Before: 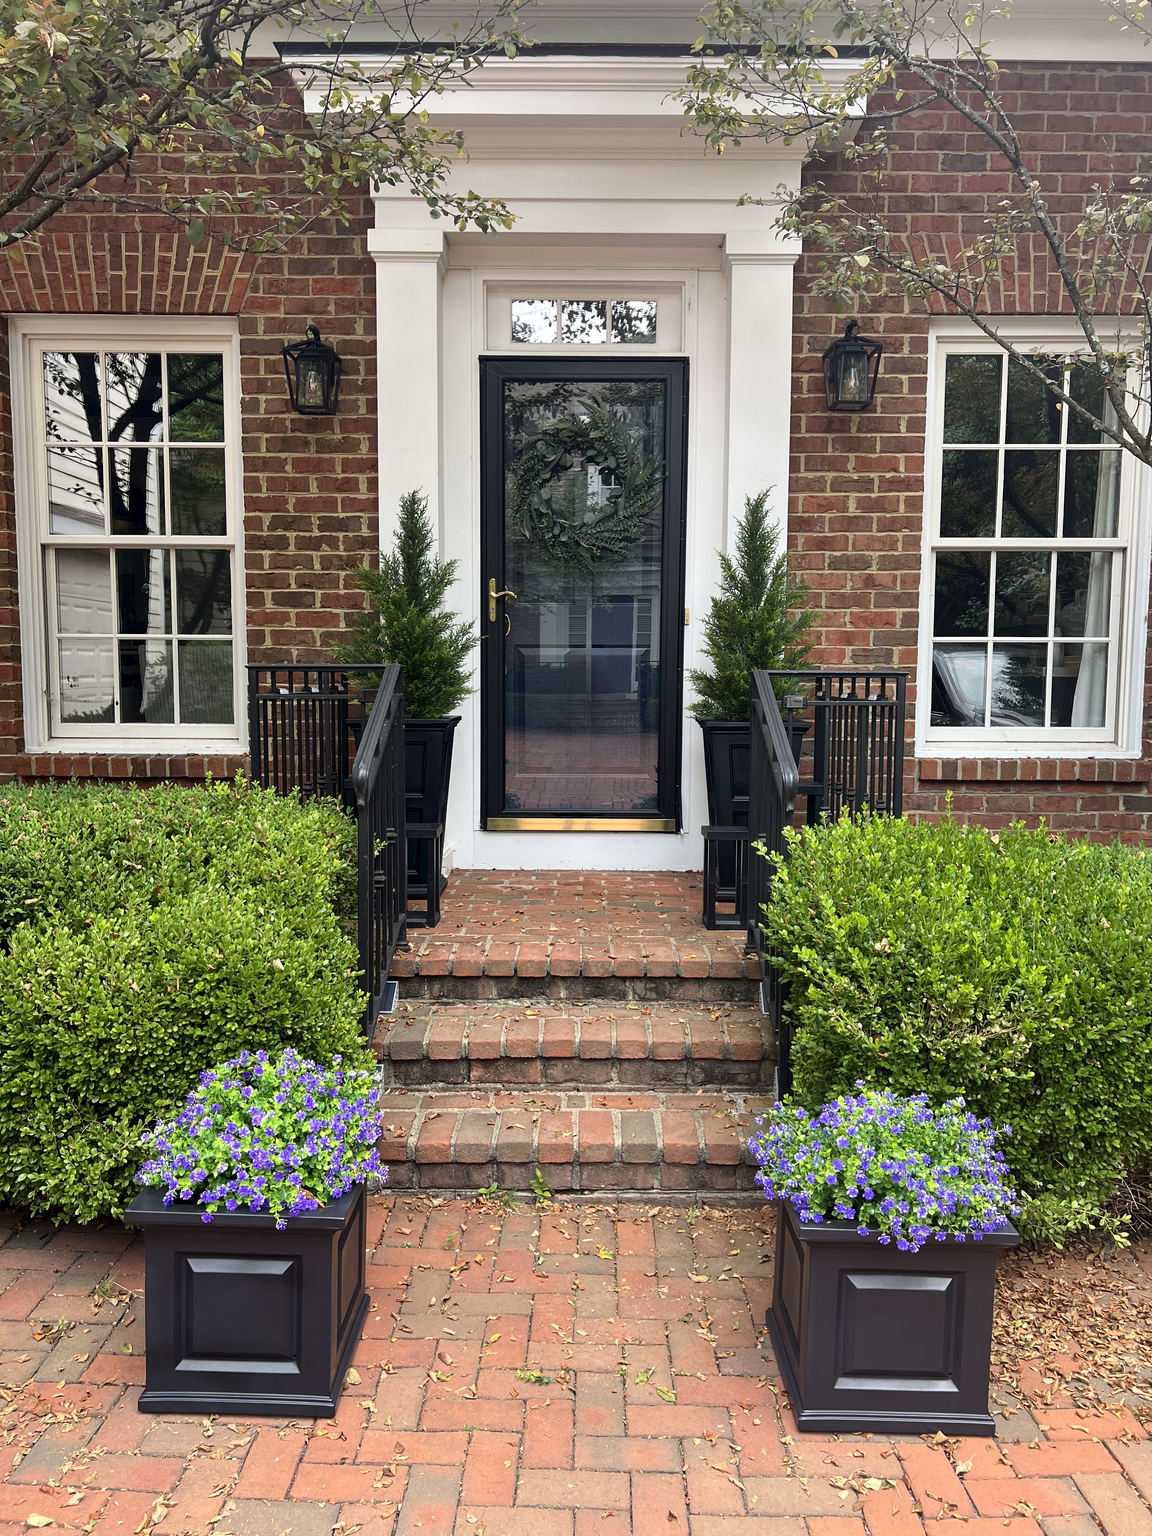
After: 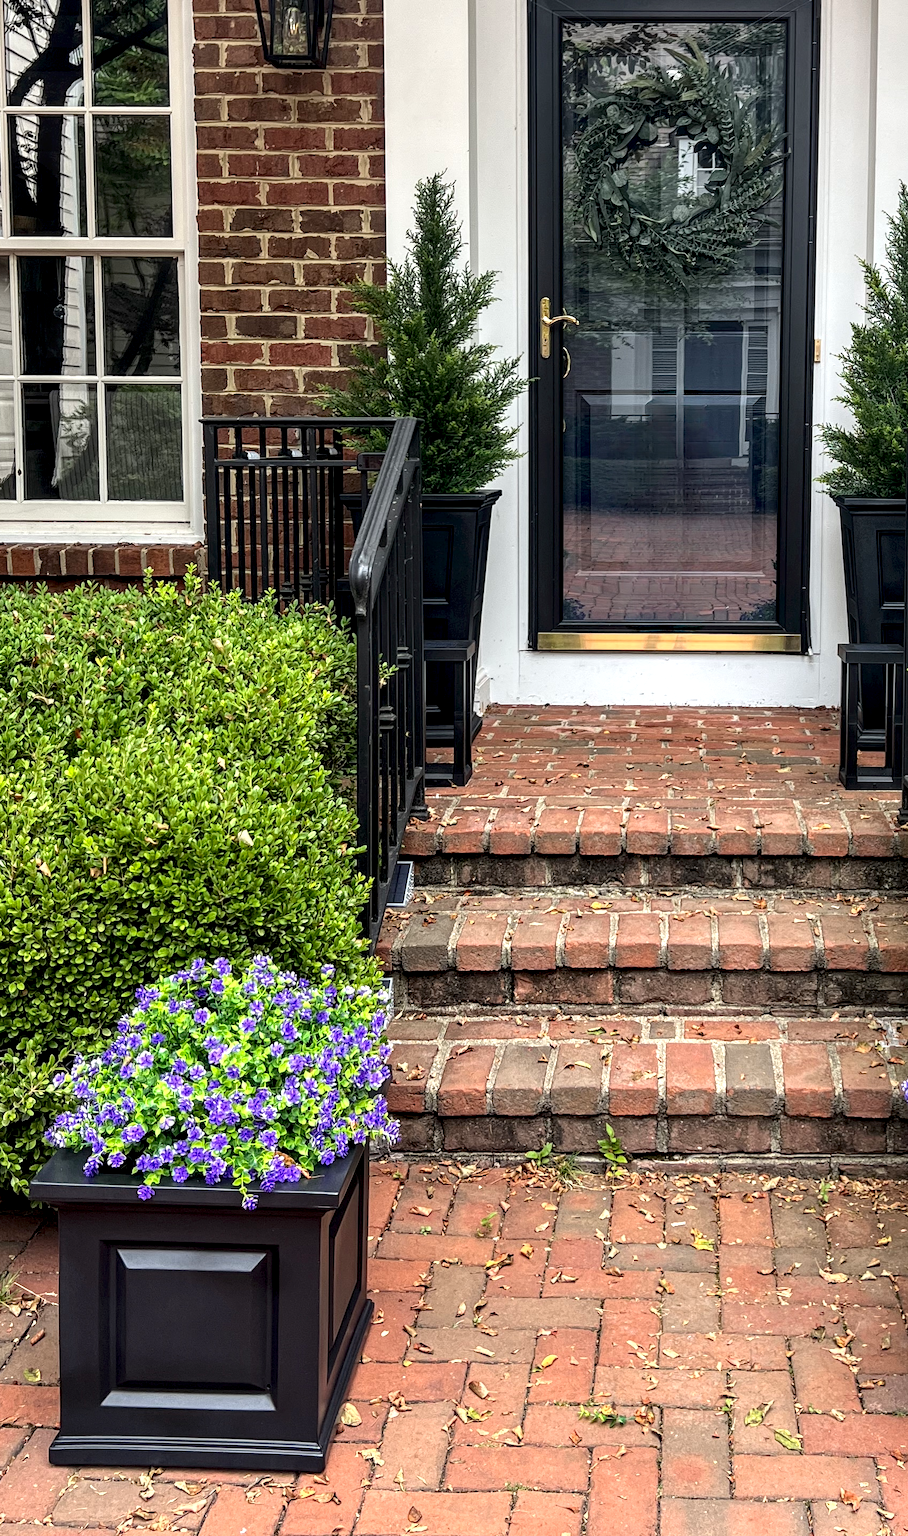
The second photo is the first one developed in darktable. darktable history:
crop: left 8.966%, top 23.852%, right 34.699%, bottom 4.703%
local contrast: highlights 60%, shadows 60%, detail 160%
